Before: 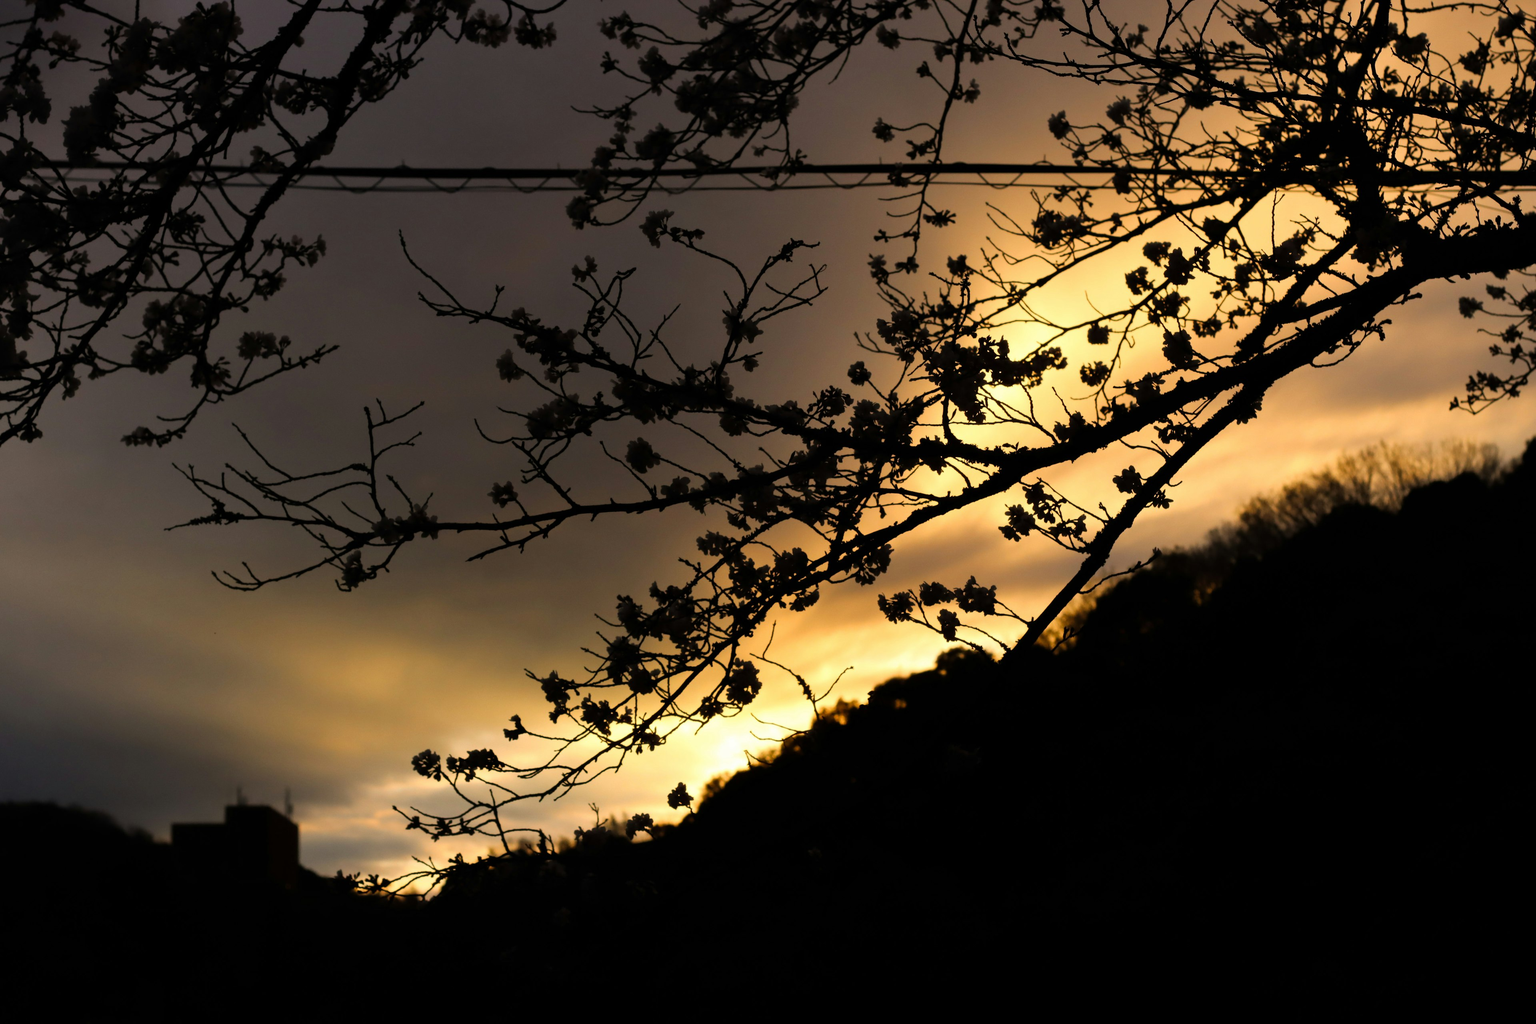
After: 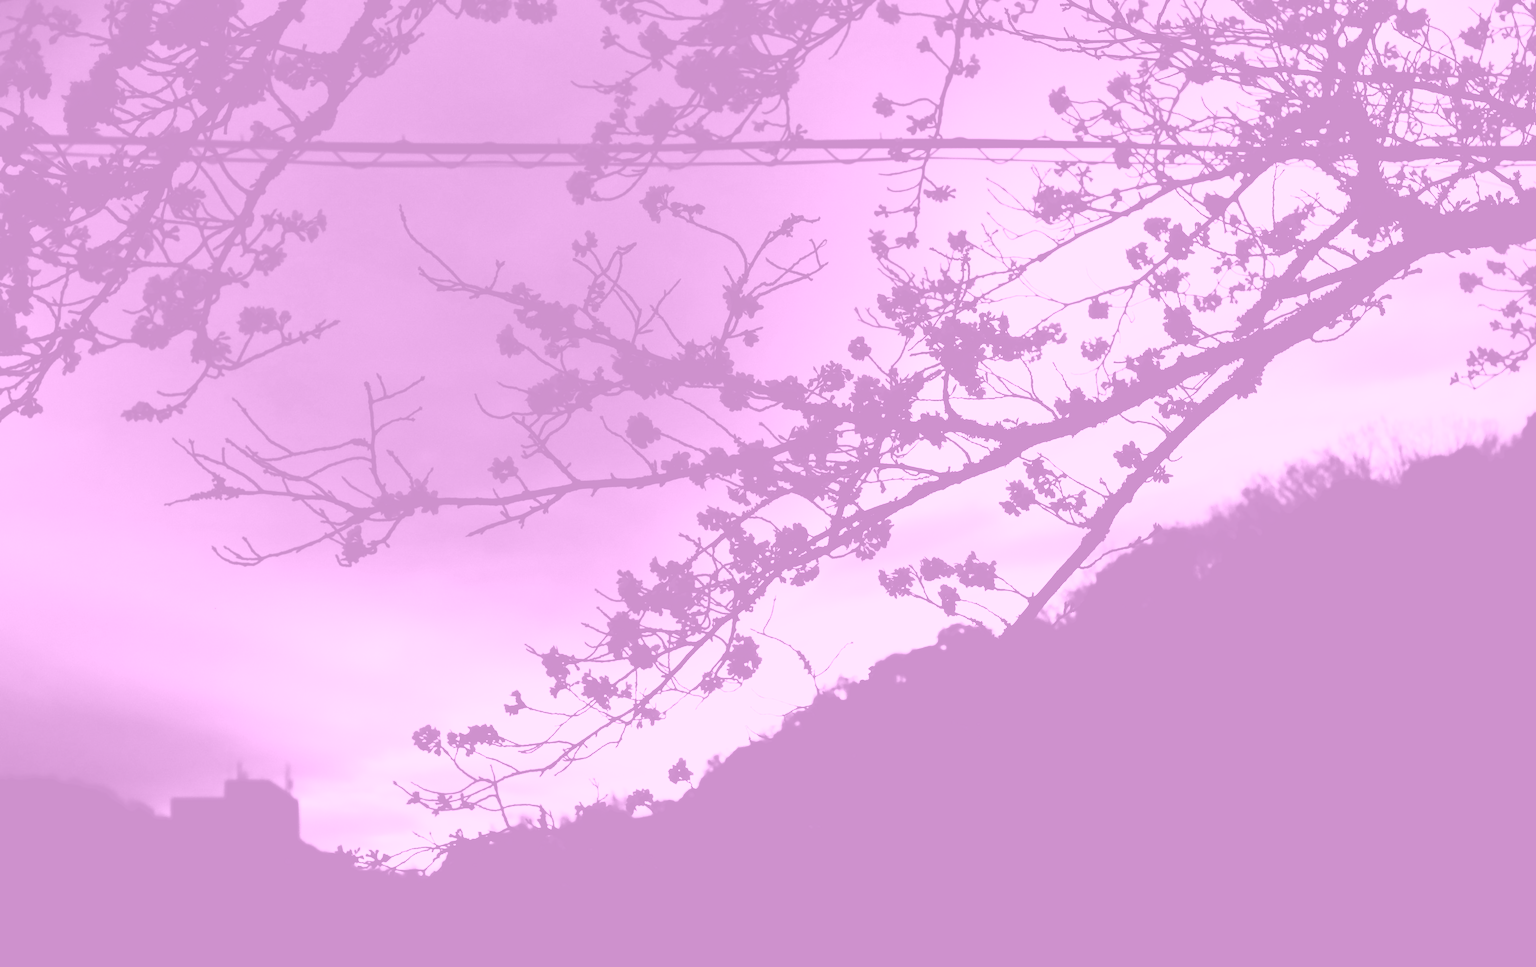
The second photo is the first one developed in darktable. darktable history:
color zones: curves: ch1 [(0.309, 0.524) (0.41, 0.329) (0.508, 0.509)]; ch2 [(0.25, 0.457) (0.75, 0.5)]
exposure: black level correction 0, exposure 0.9 EV, compensate highlight preservation false
tone curve: curves: ch0 [(0, 0) (0.003, 0.039) (0.011, 0.041) (0.025, 0.048) (0.044, 0.065) (0.069, 0.084) (0.1, 0.104) (0.136, 0.137) (0.177, 0.19) (0.224, 0.245) (0.277, 0.32) (0.335, 0.409) (0.399, 0.496) (0.468, 0.58) (0.543, 0.656) (0.623, 0.733) (0.709, 0.796) (0.801, 0.852) (0.898, 0.93) (1, 1)], preserve colors none
crop and rotate: top 2.479%, bottom 3.018%
tone equalizer: -8 EV -0.002 EV, -7 EV 0.005 EV, -6 EV -0.009 EV, -5 EV 0.011 EV, -4 EV -0.012 EV, -3 EV 0.007 EV, -2 EV -0.062 EV, -1 EV -0.293 EV, +0 EV -0.582 EV, smoothing diameter 2%, edges refinement/feathering 20, mask exposure compensation -1.57 EV, filter diffusion 5
colorize: hue 331.2°, saturation 69%, source mix 30.28%, lightness 69.02%, version 1
filmic rgb: black relative exposure -8.7 EV, white relative exposure 2.7 EV, threshold 3 EV, target black luminance 0%, hardness 6.25, latitude 76.53%, contrast 1.326, shadows ↔ highlights balance -0.349%, preserve chrominance no, color science v4 (2020), enable highlight reconstruction true
